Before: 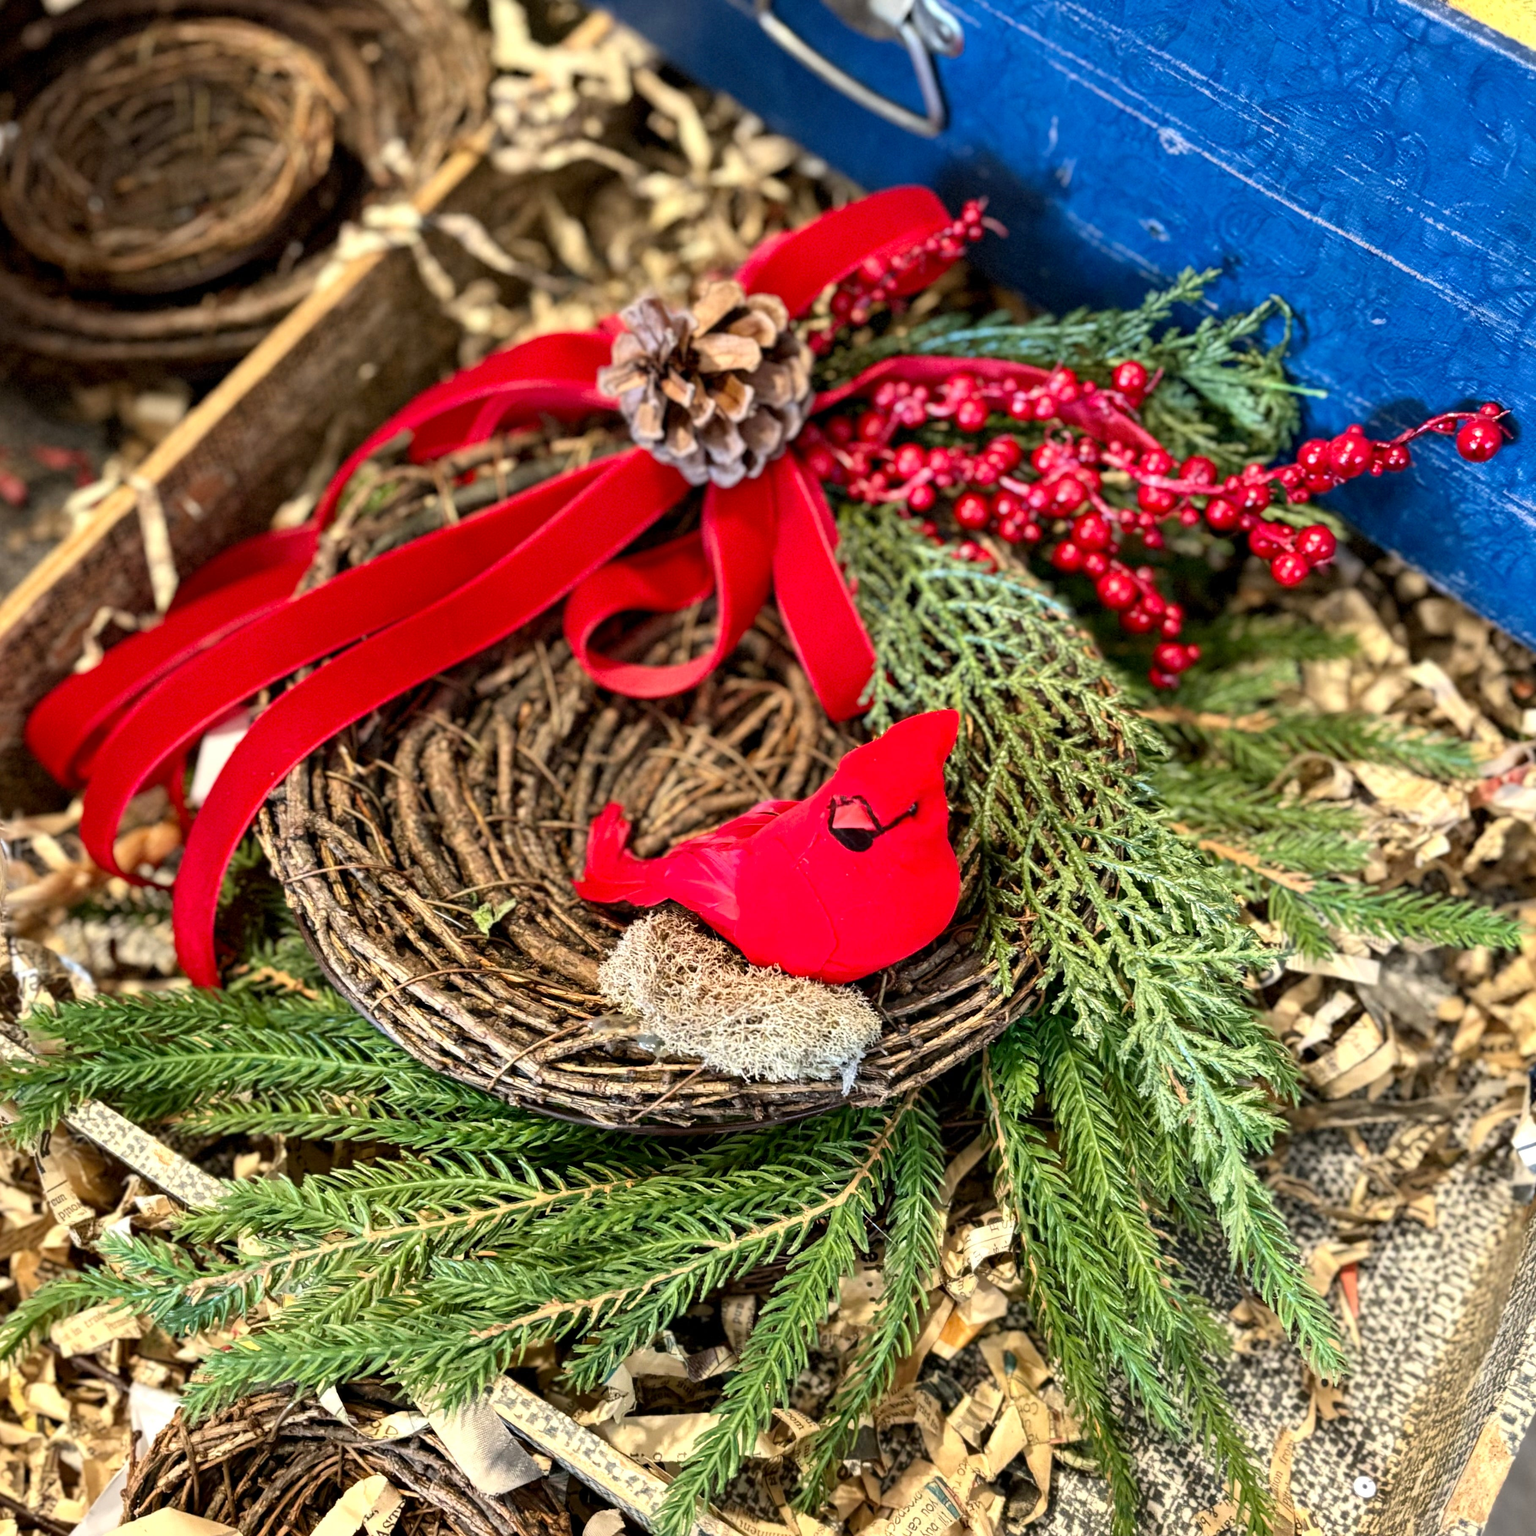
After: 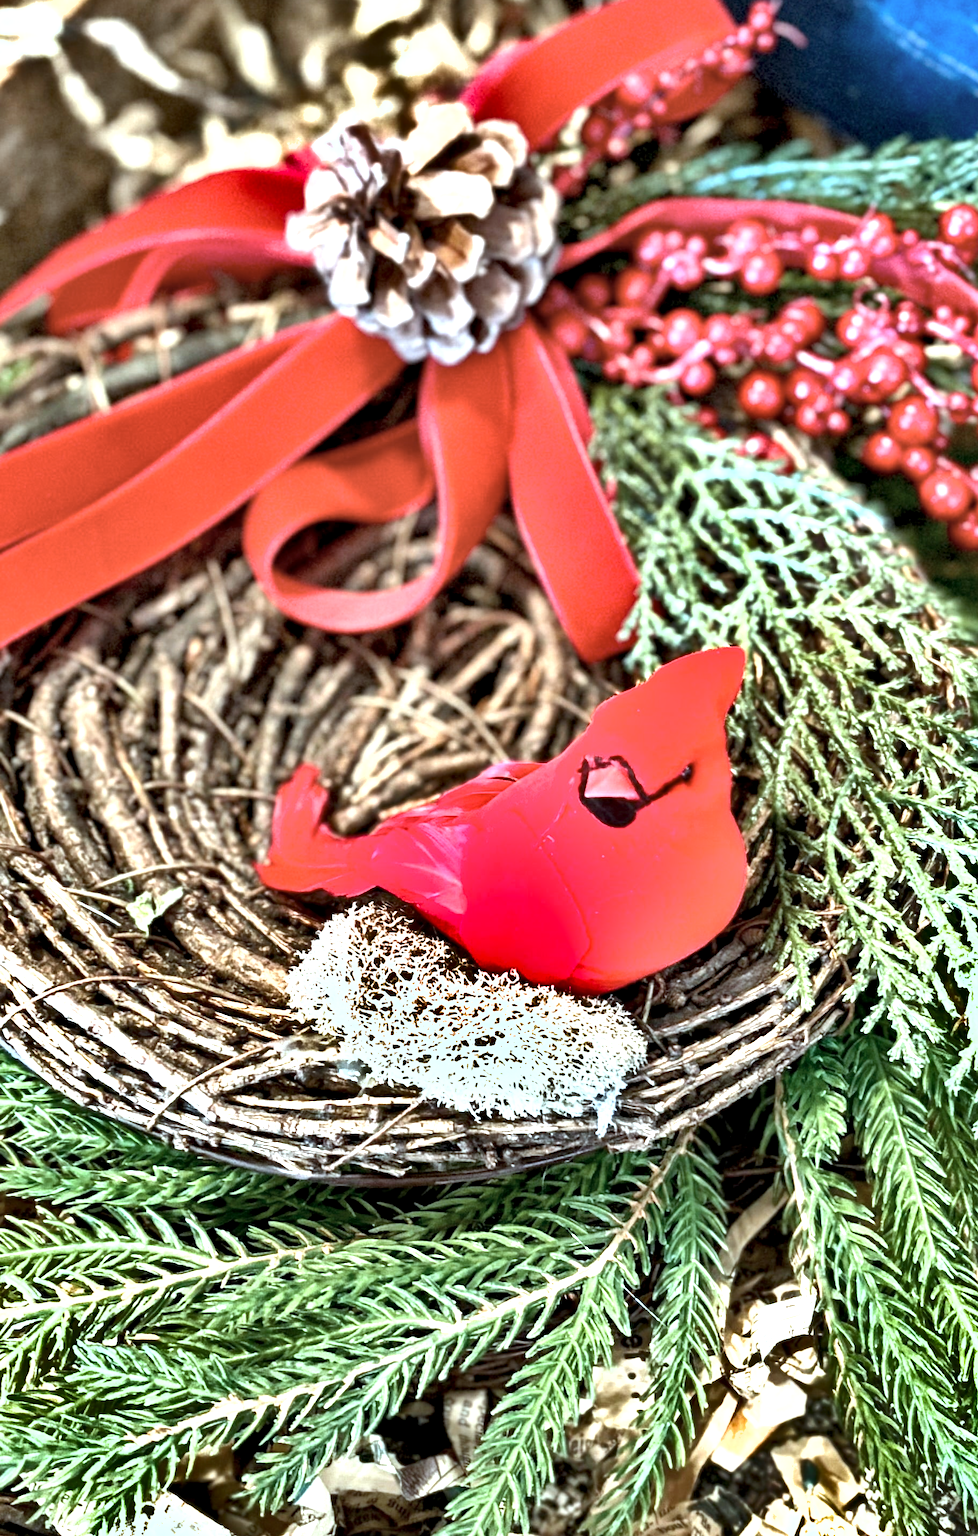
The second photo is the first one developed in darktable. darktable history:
crop and rotate: angle 0.019°, left 24.234%, top 13.025%, right 25.566%, bottom 8.136%
color correction: highlights a* -12.35, highlights b* -17.91, saturation 0.713
shadows and highlights: shadows 24.68, highlights -77.66, soften with gaussian
exposure: black level correction 0.001, exposure 1.315 EV, compensate highlight preservation false
